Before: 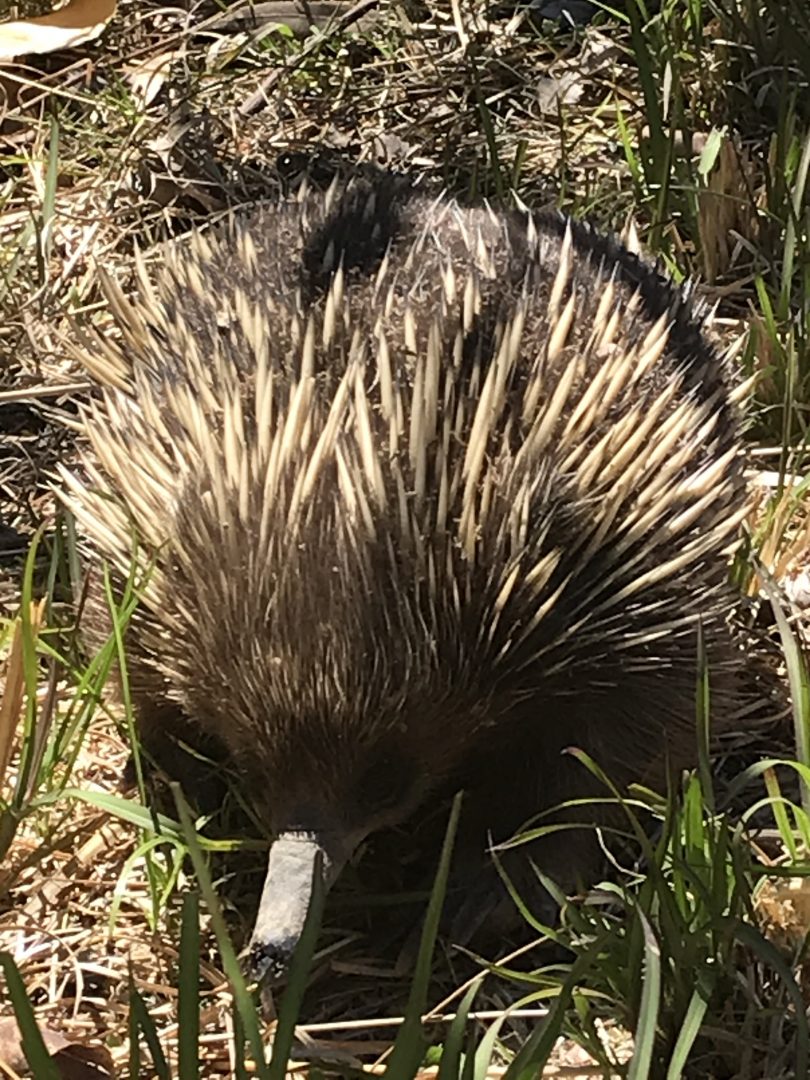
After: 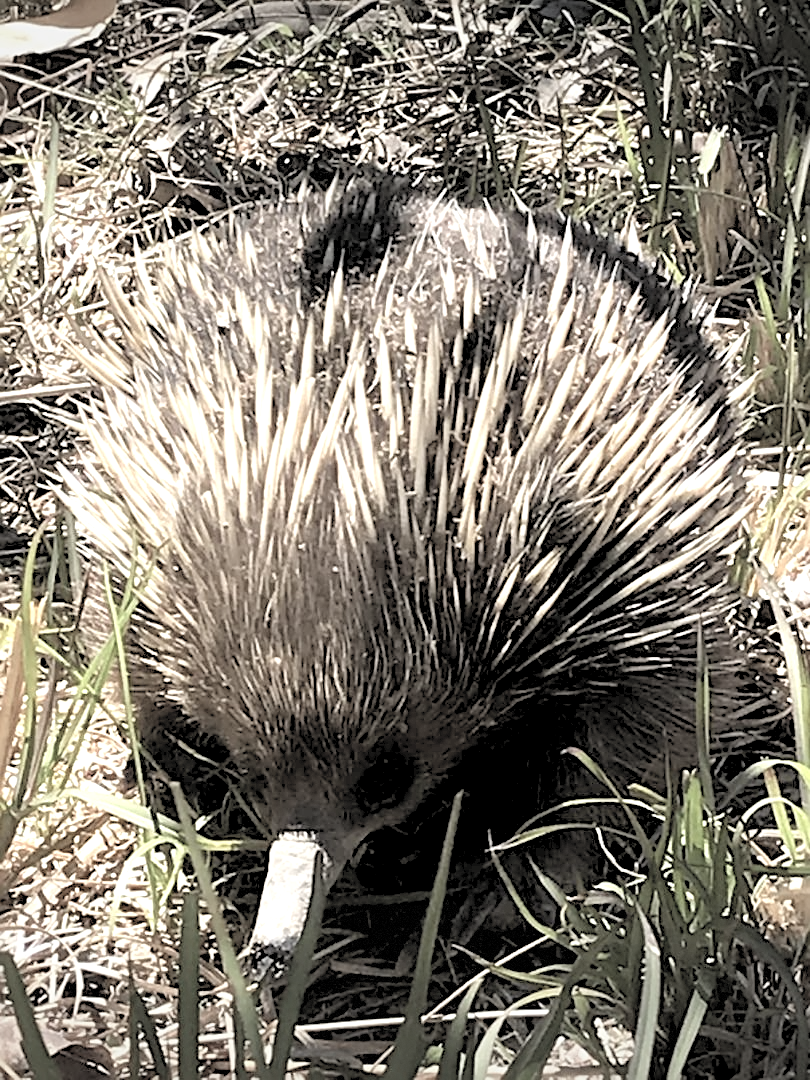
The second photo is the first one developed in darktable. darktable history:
sharpen: on, module defaults
exposure: black level correction 0, exposure 0.7 EV, compensate exposure bias true, compensate highlight preservation false
rgb levels: levels [[0.013, 0.434, 0.89], [0, 0.5, 1], [0, 0.5, 1]]
contrast brightness saturation: brightness 0.18, saturation -0.5
vignetting: fall-off start 100%, brightness -0.406, saturation -0.3, width/height ratio 1.324, dithering 8-bit output, unbound false
